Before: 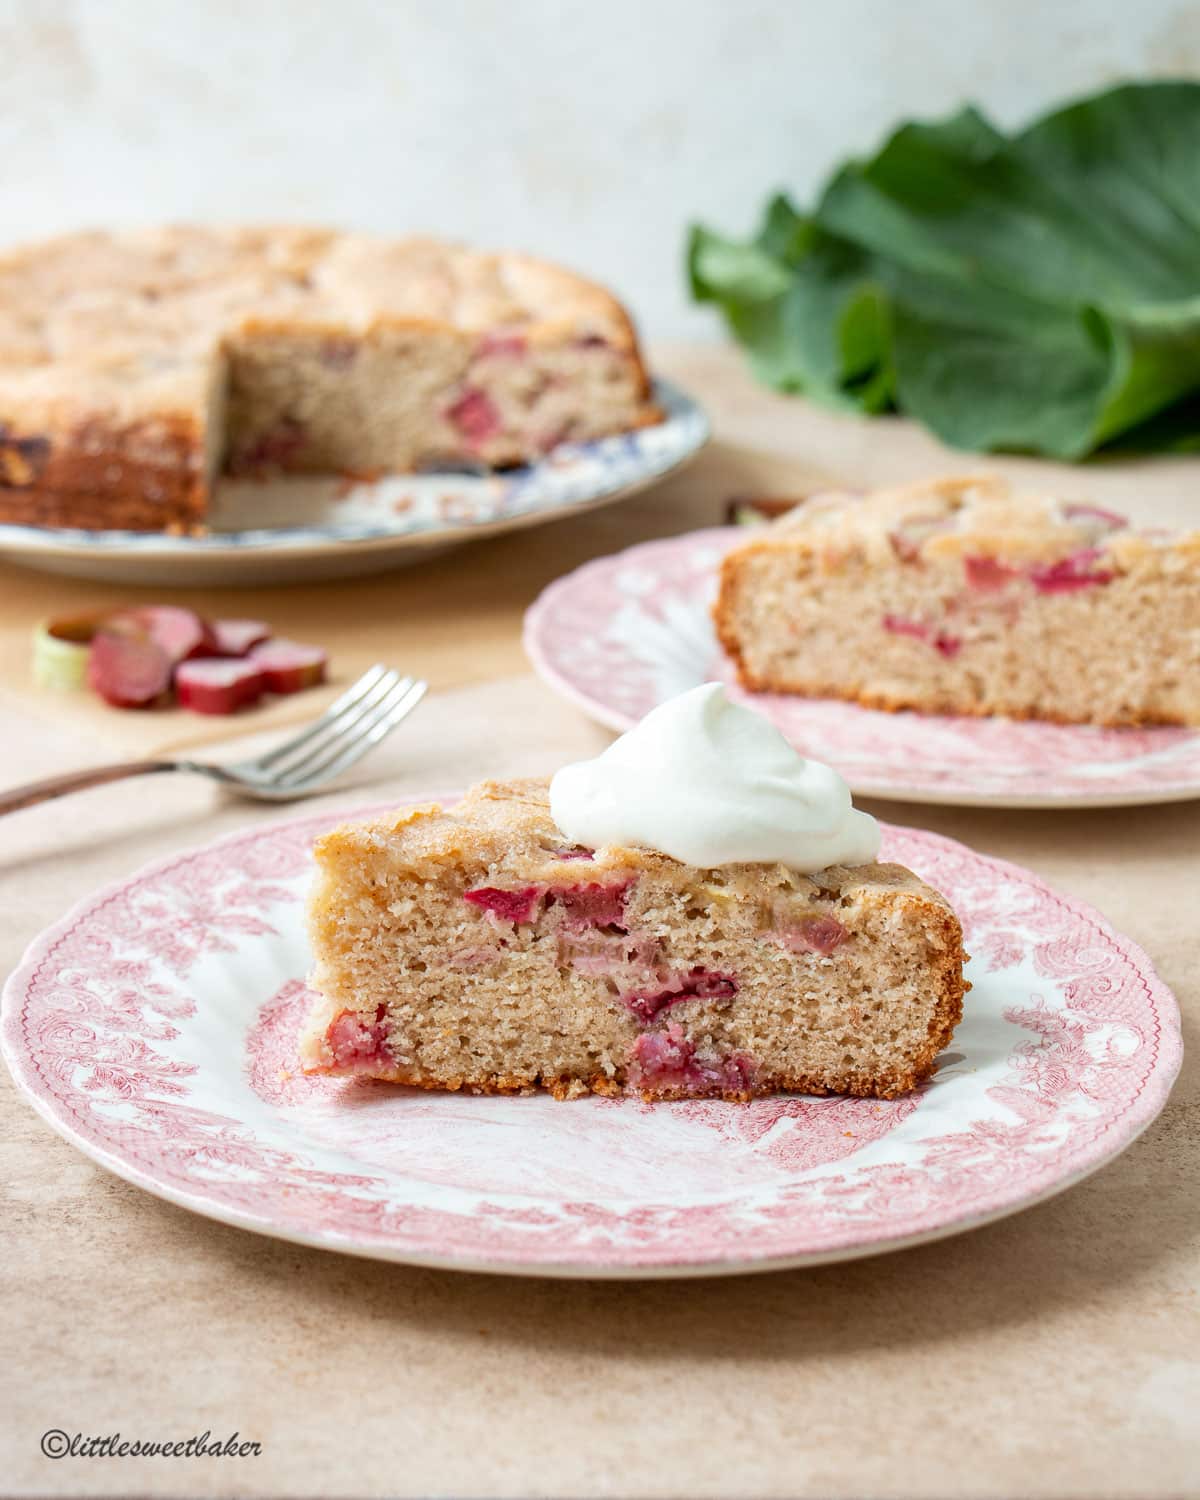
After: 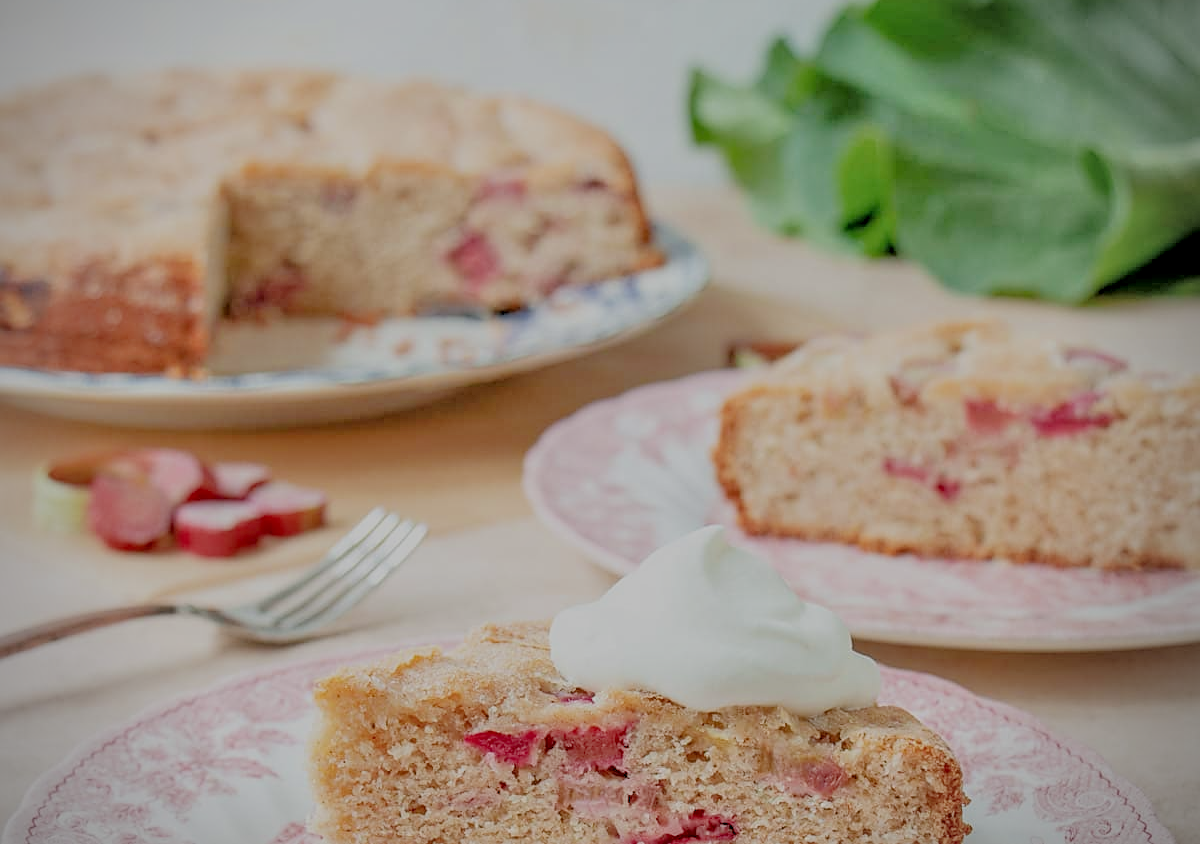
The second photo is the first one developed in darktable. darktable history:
filmic rgb: middle gray luminance 2.51%, black relative exposure -10.02 EV, white relative exposure 7 EV, dynamic range scaling 9.35%, target black luminance 0%, hardness 3.19, latitude 43.59%, contrast 0.683, highlights saturation mix 5.12%, shadows ↔ highlights balance 14.33%
local contrast: on, module defaults
color correction: highlights b* -0.022
crop and rotate: top 10.489%, bottom 33.183%
tone equalizer: -7 EV 0.164 EV, -6 EV 0.592 EV, -5 EV 1.16 EV, -4 EV 1.29 EV, -3 EV 1.18 EV, -2 EV 0.6 EV, -1 EV 0.166 EV, mask exposure compensation -0.507 EV
sharpen: on, module defaults
vignetting: center (-0.032, -0.037)
